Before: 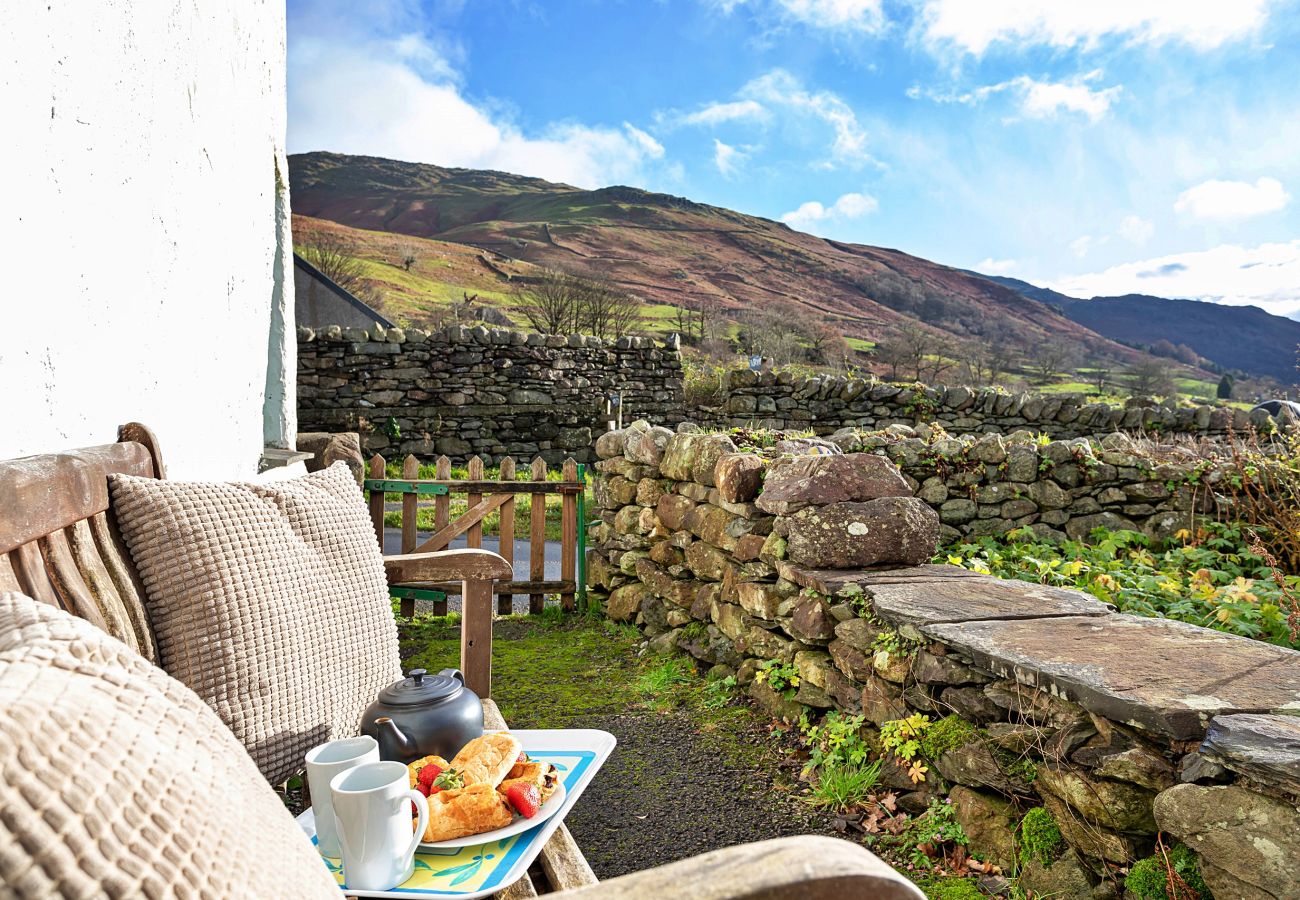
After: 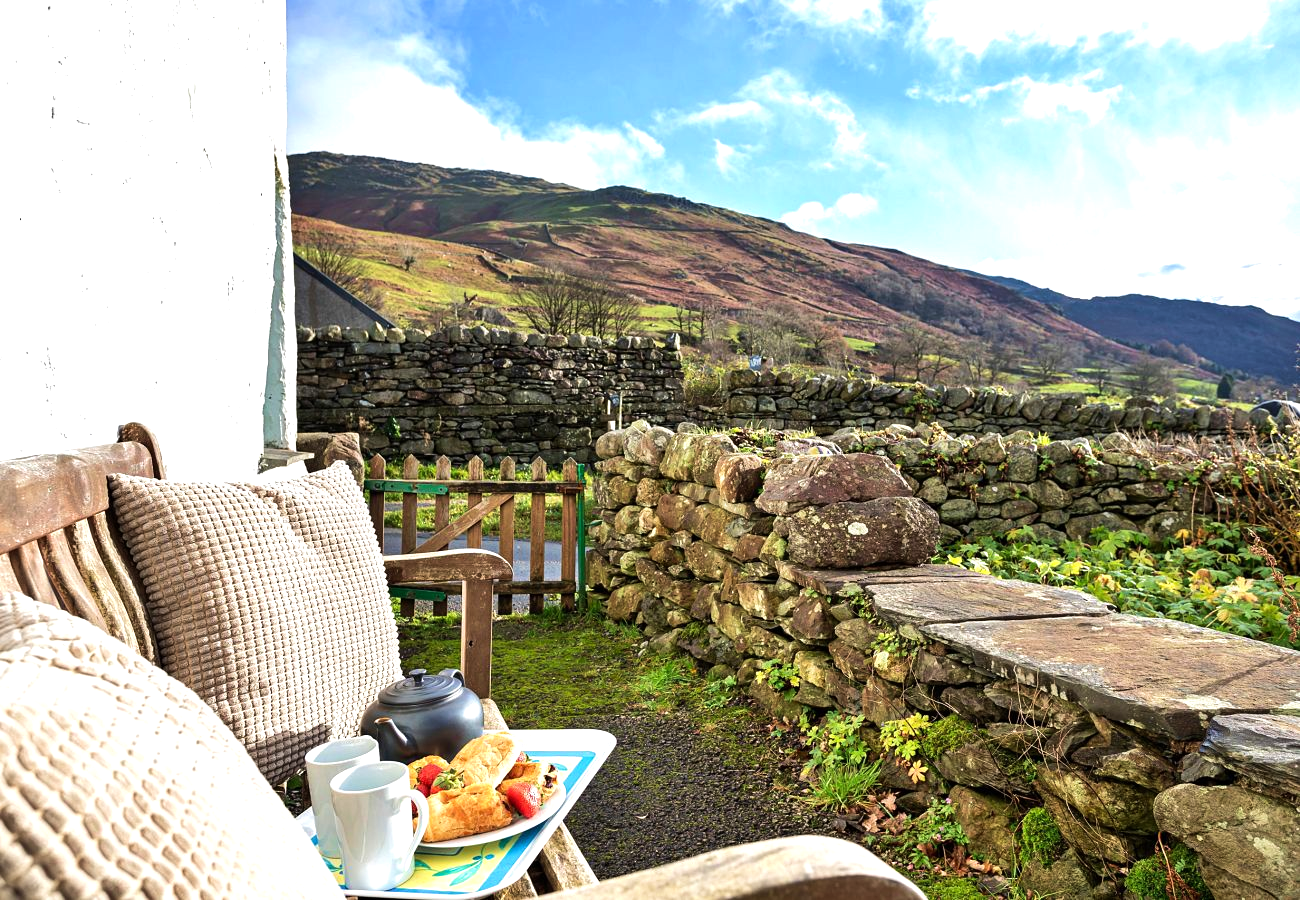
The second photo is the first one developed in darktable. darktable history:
tone equalizer: -8 EV -0.417 EV, -7 EV -0.389 EV, -6 EV -0.333 EV, -5 EV -0.222 EV, -3 EV 0.222 EV, -2 EV 0.333 EV, -1 EV 0.389 EV, +0 EV 0.417 EV, edges refinement/feathering 500, mask exposure compensation -1.57 EV, preserve details no
velvia: on, module defaults
